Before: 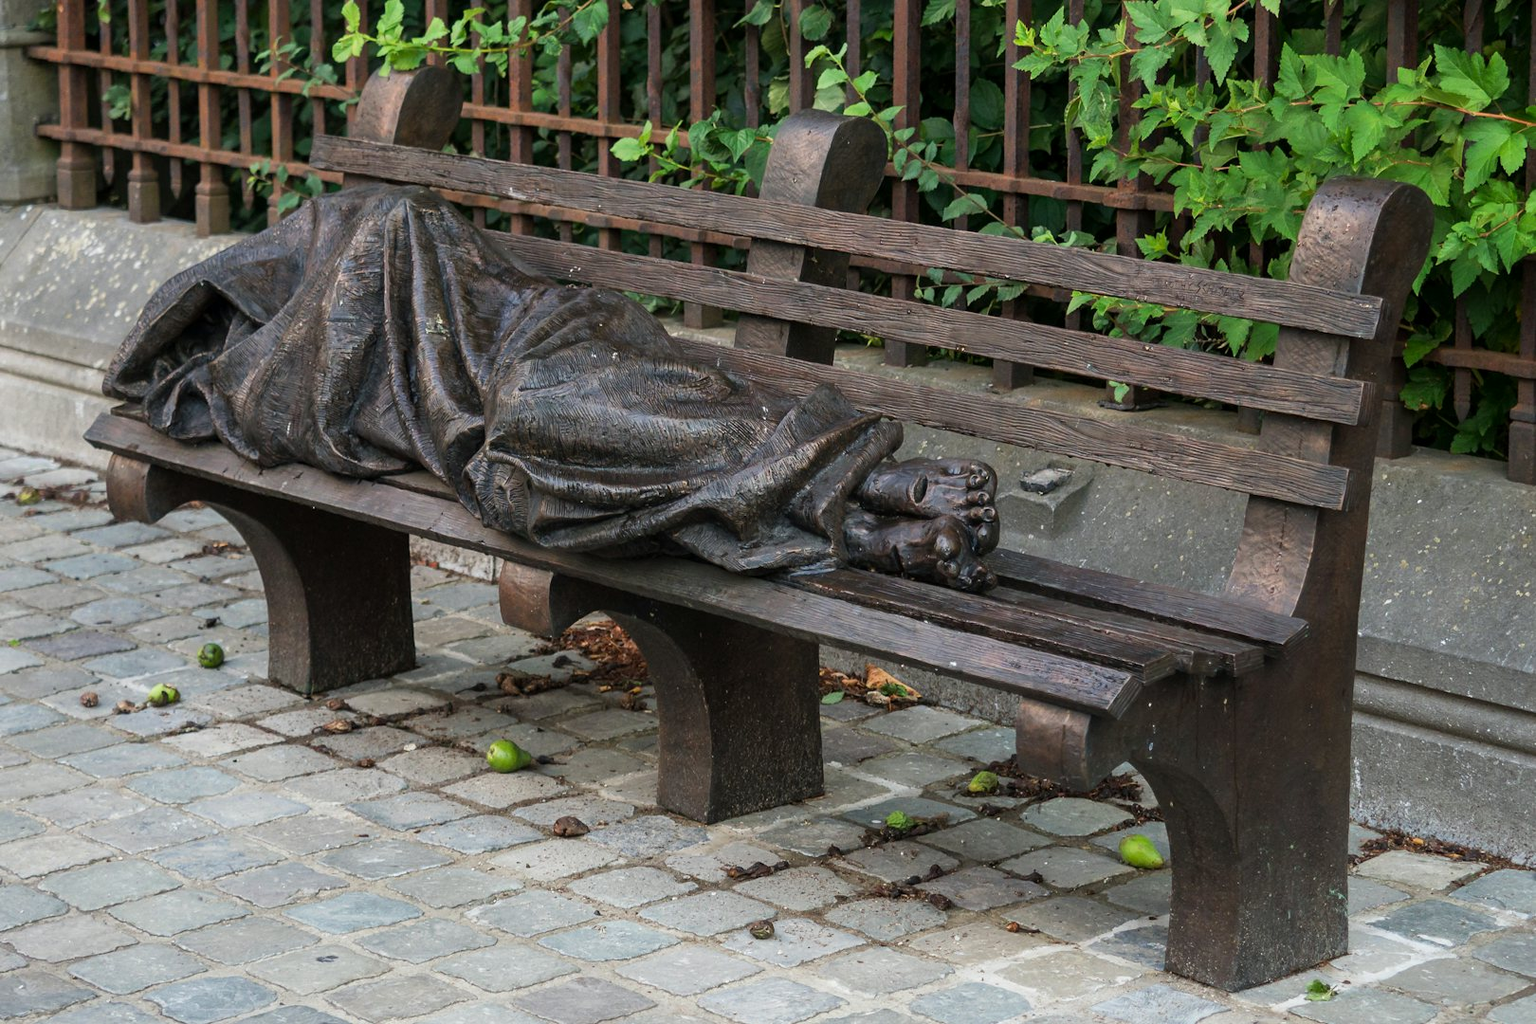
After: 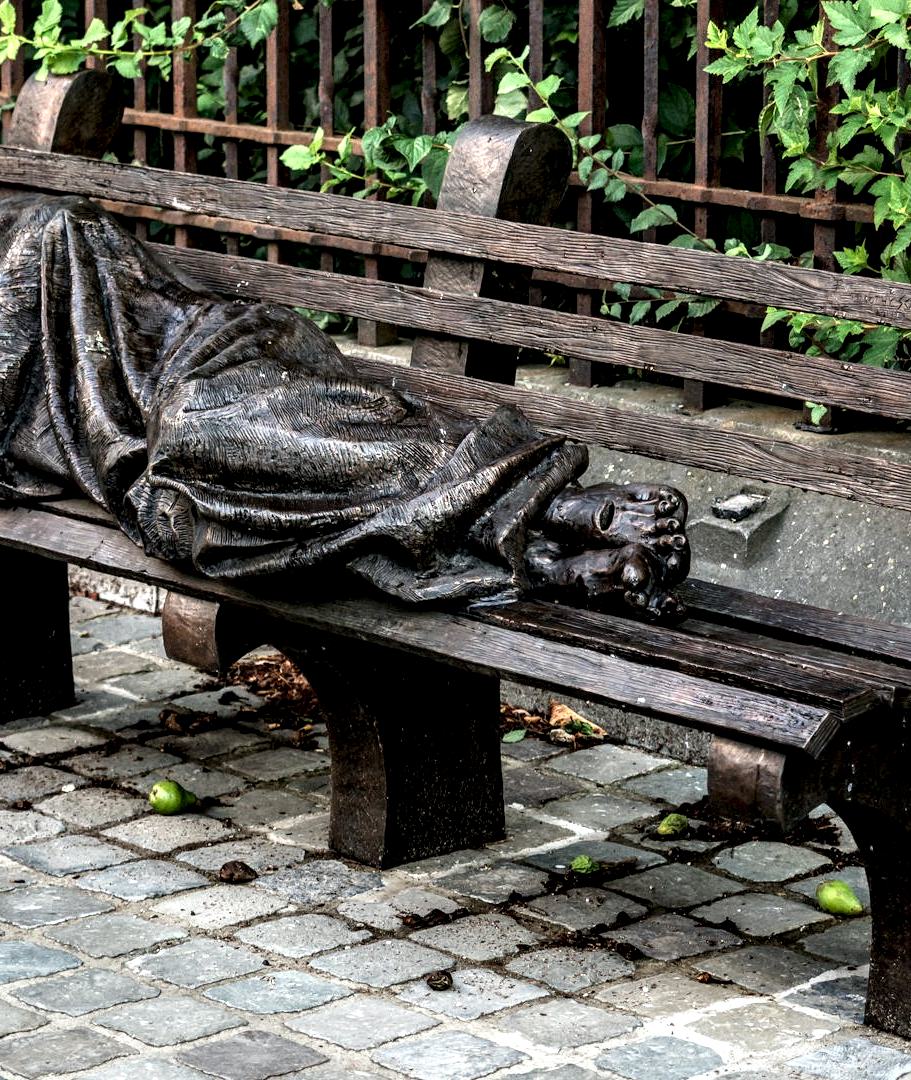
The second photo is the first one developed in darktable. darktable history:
local contrast: shadows 185%, detail 225%
crop and rotate: left 22.516%, right 21.234%
